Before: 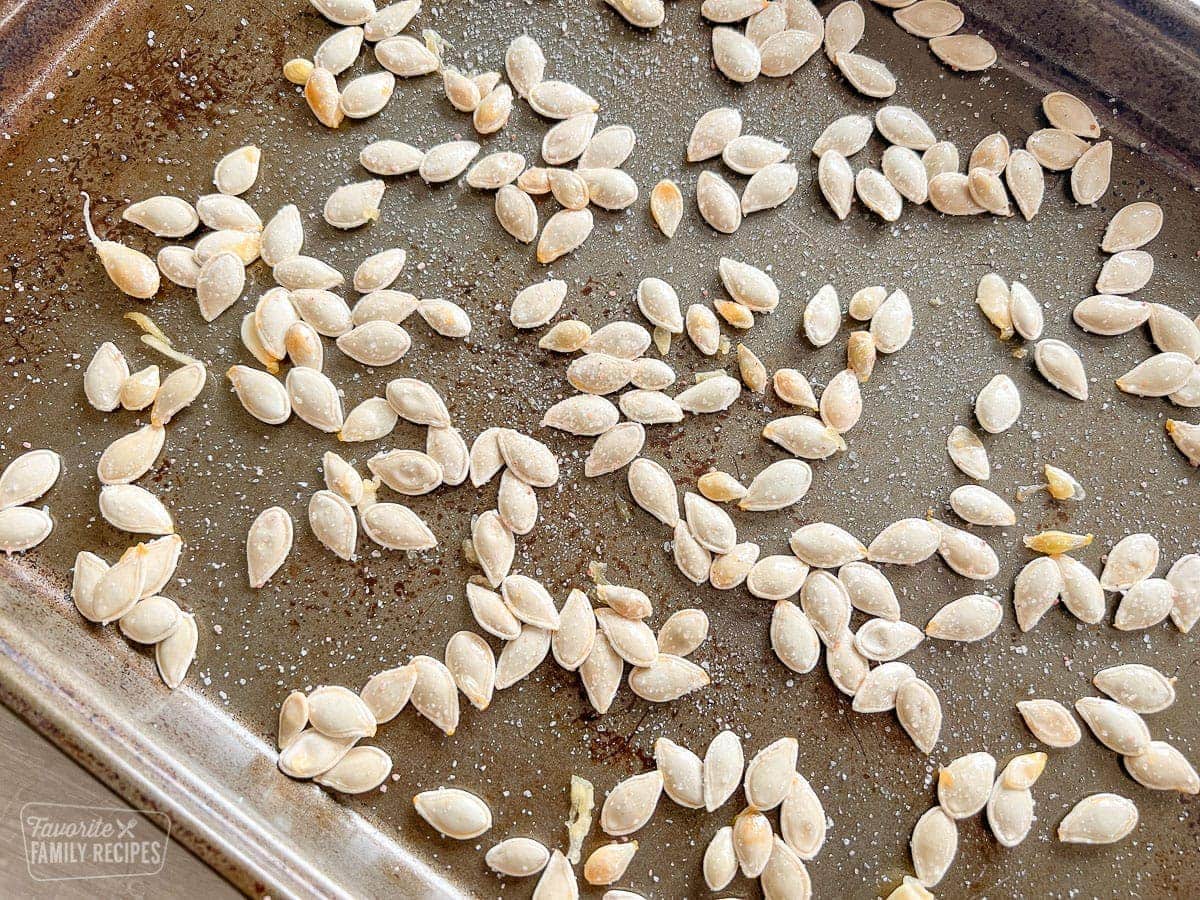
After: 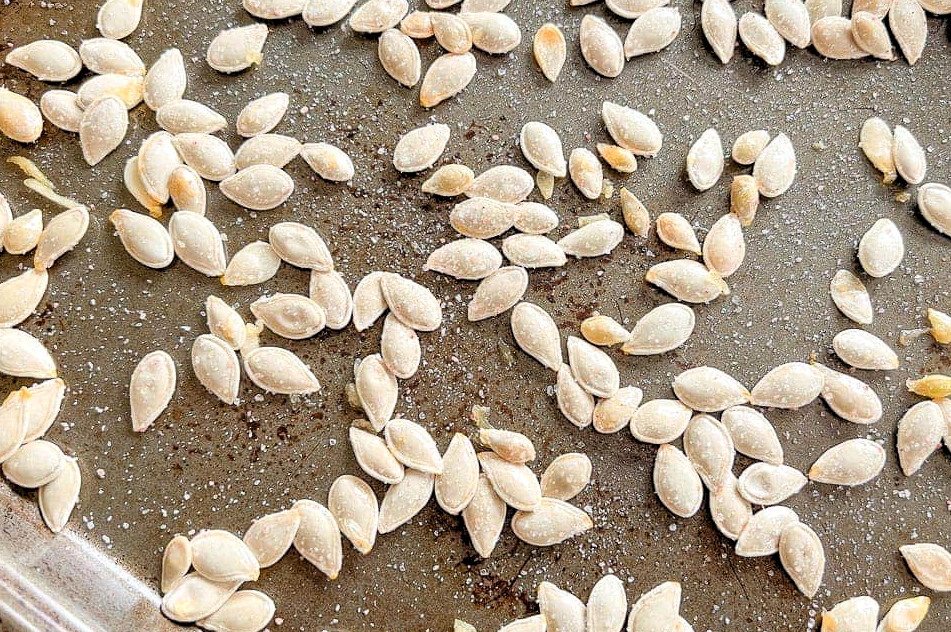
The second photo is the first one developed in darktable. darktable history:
crop: left 9.755%, top 17.341%, right 10.982%, bottom 12.397%
exposure: exposure -0.027 EV, compensate highlight preservation false
levels: levels [0.073, 0.497, 0.972]
